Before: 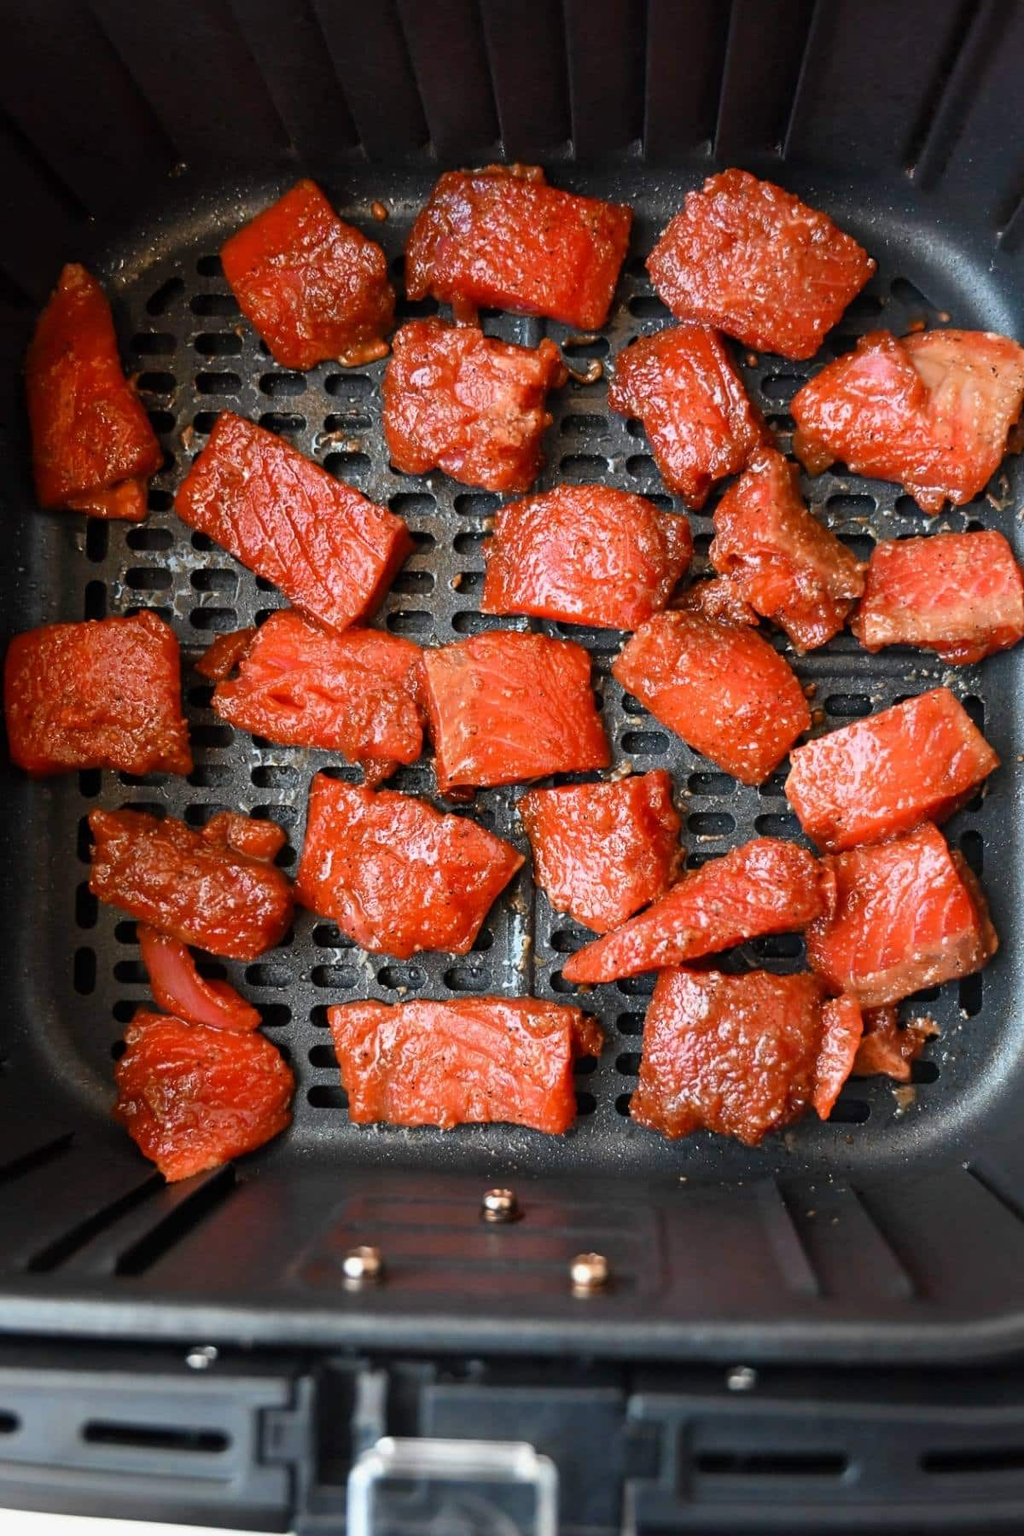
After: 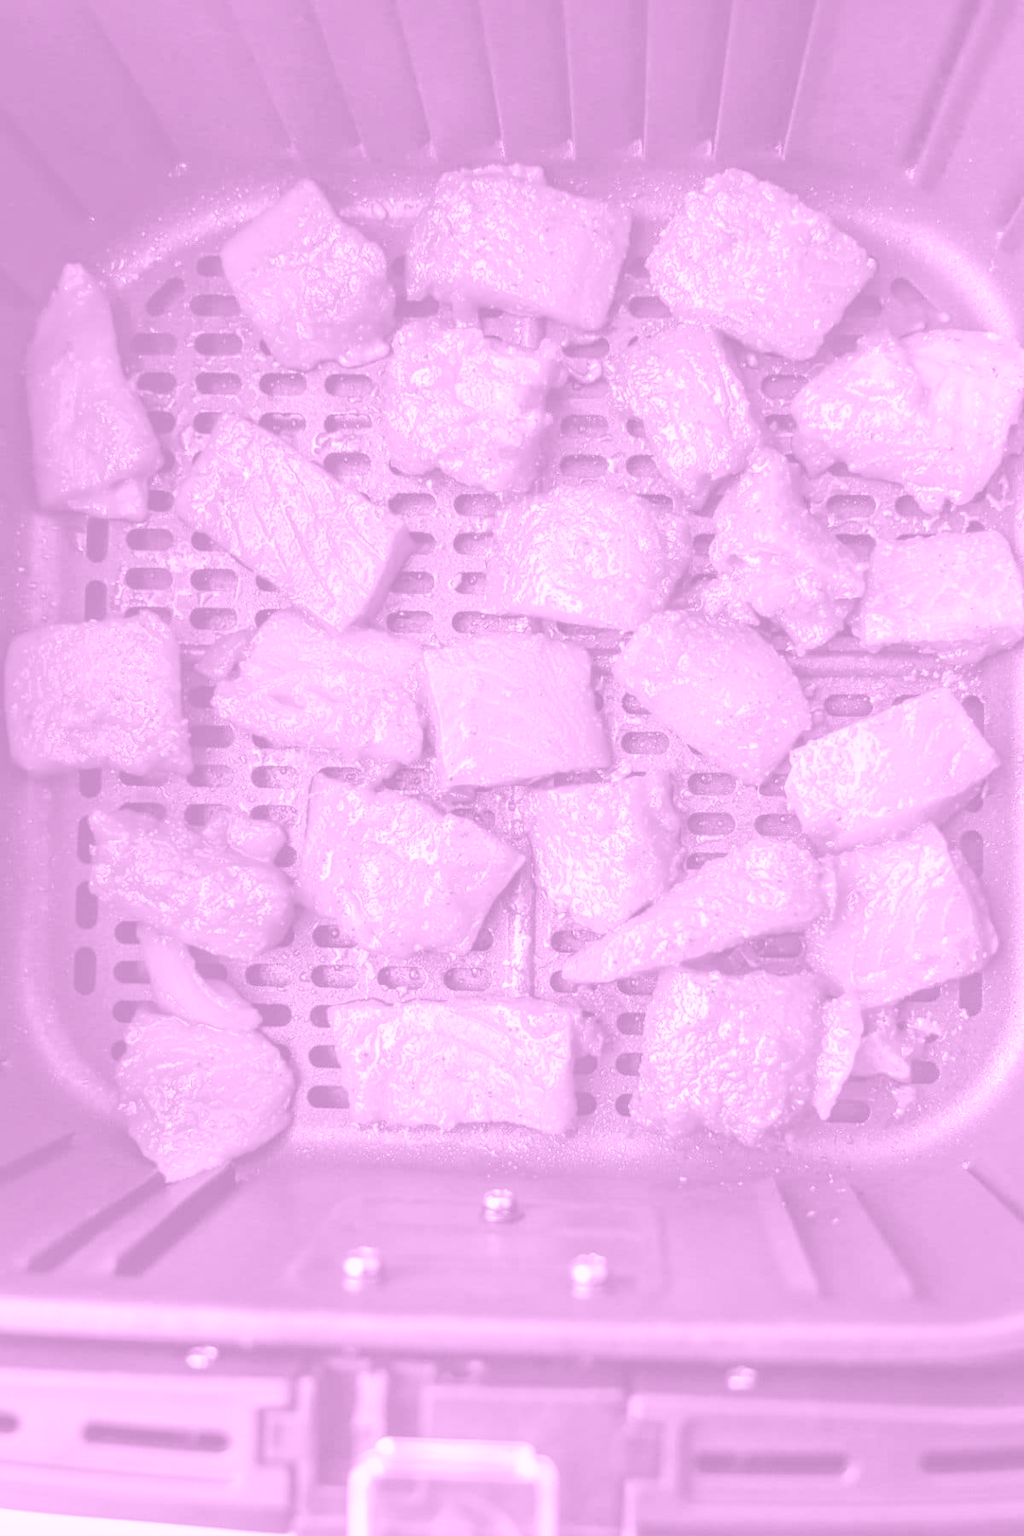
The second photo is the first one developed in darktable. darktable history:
tone equalizer: -8 EV 0.25 EV, -7 EV 0.417 EV, -6 EV 0.417 EV, -5 EV 0.25 EV, -3 EV -0.25 EV, -2 EV -0.417 EV, -1 EV -0.417 EV, +0 EV -0.25 EV, edges refinement/feathering 500, mask exposure compensation -1.57 EV, preserve details guided filter
colorize: hue 331.2°, saturation 75%, source mix 30.28%, lightness 70.52%, version 1
exposure: exposure 0.74 EV, compensate highlight preservation false
local contrast: detail 150%
